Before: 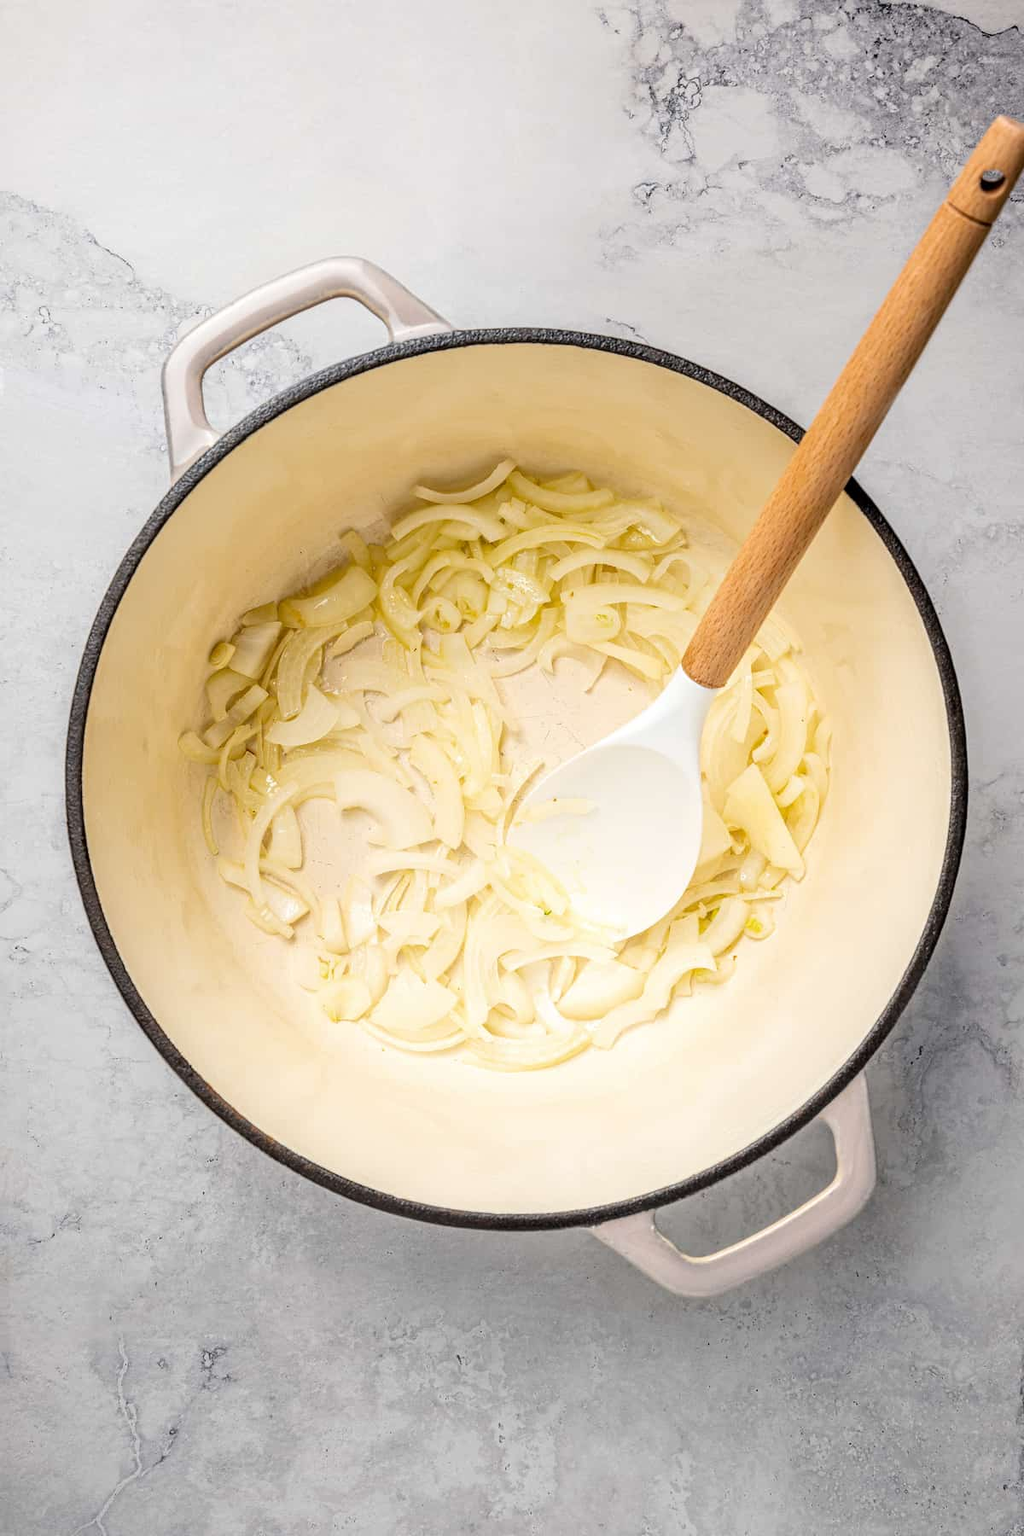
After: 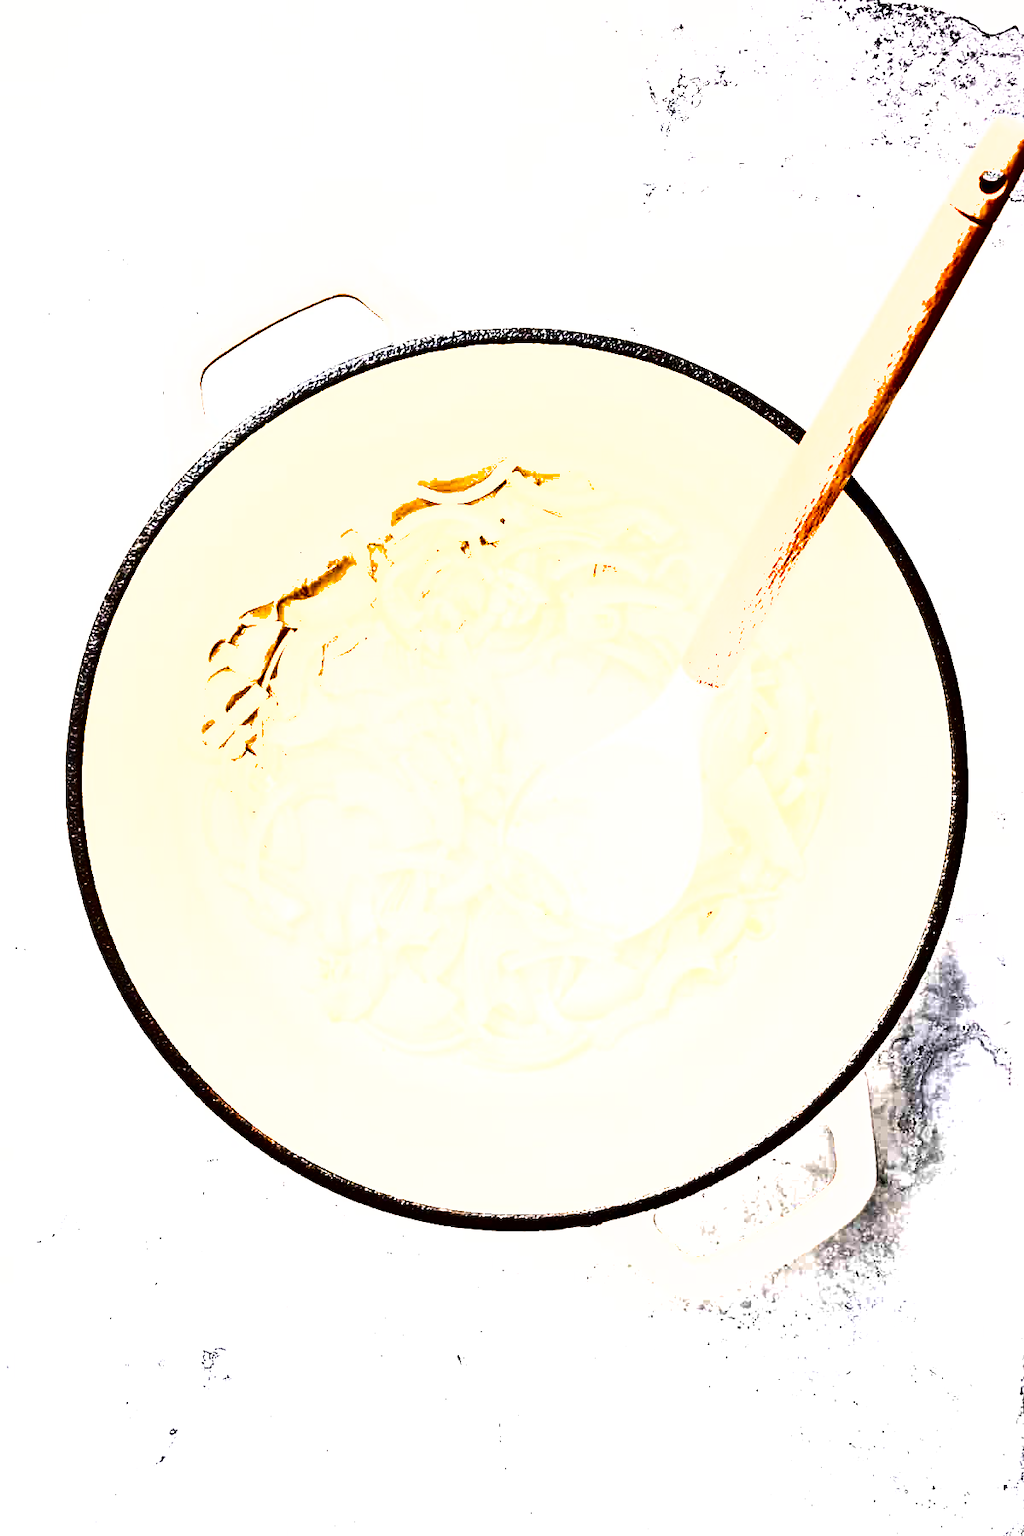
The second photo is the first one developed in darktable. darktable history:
exposure: exposure 2.207 EV, compensate highlight preservation false
shadows and highlights: radius 108.52, shadows 40.68, highlights -72.88, low approximation 0.01, soften with gaussian
